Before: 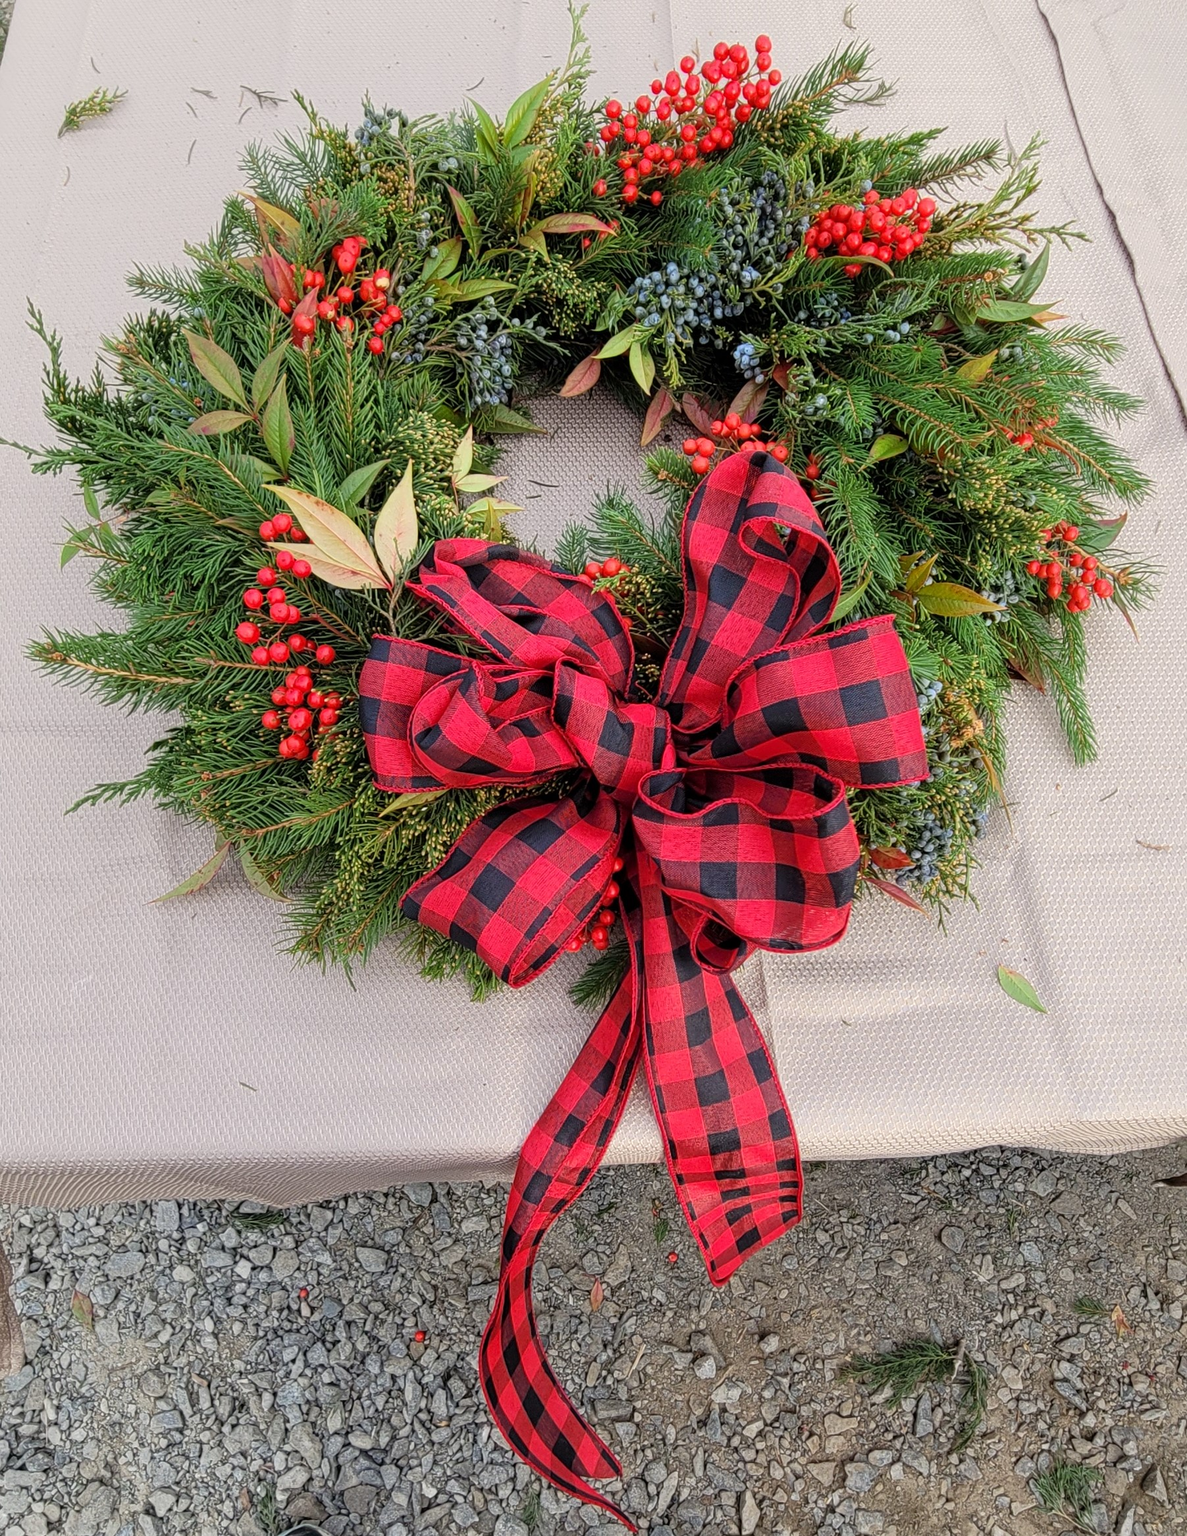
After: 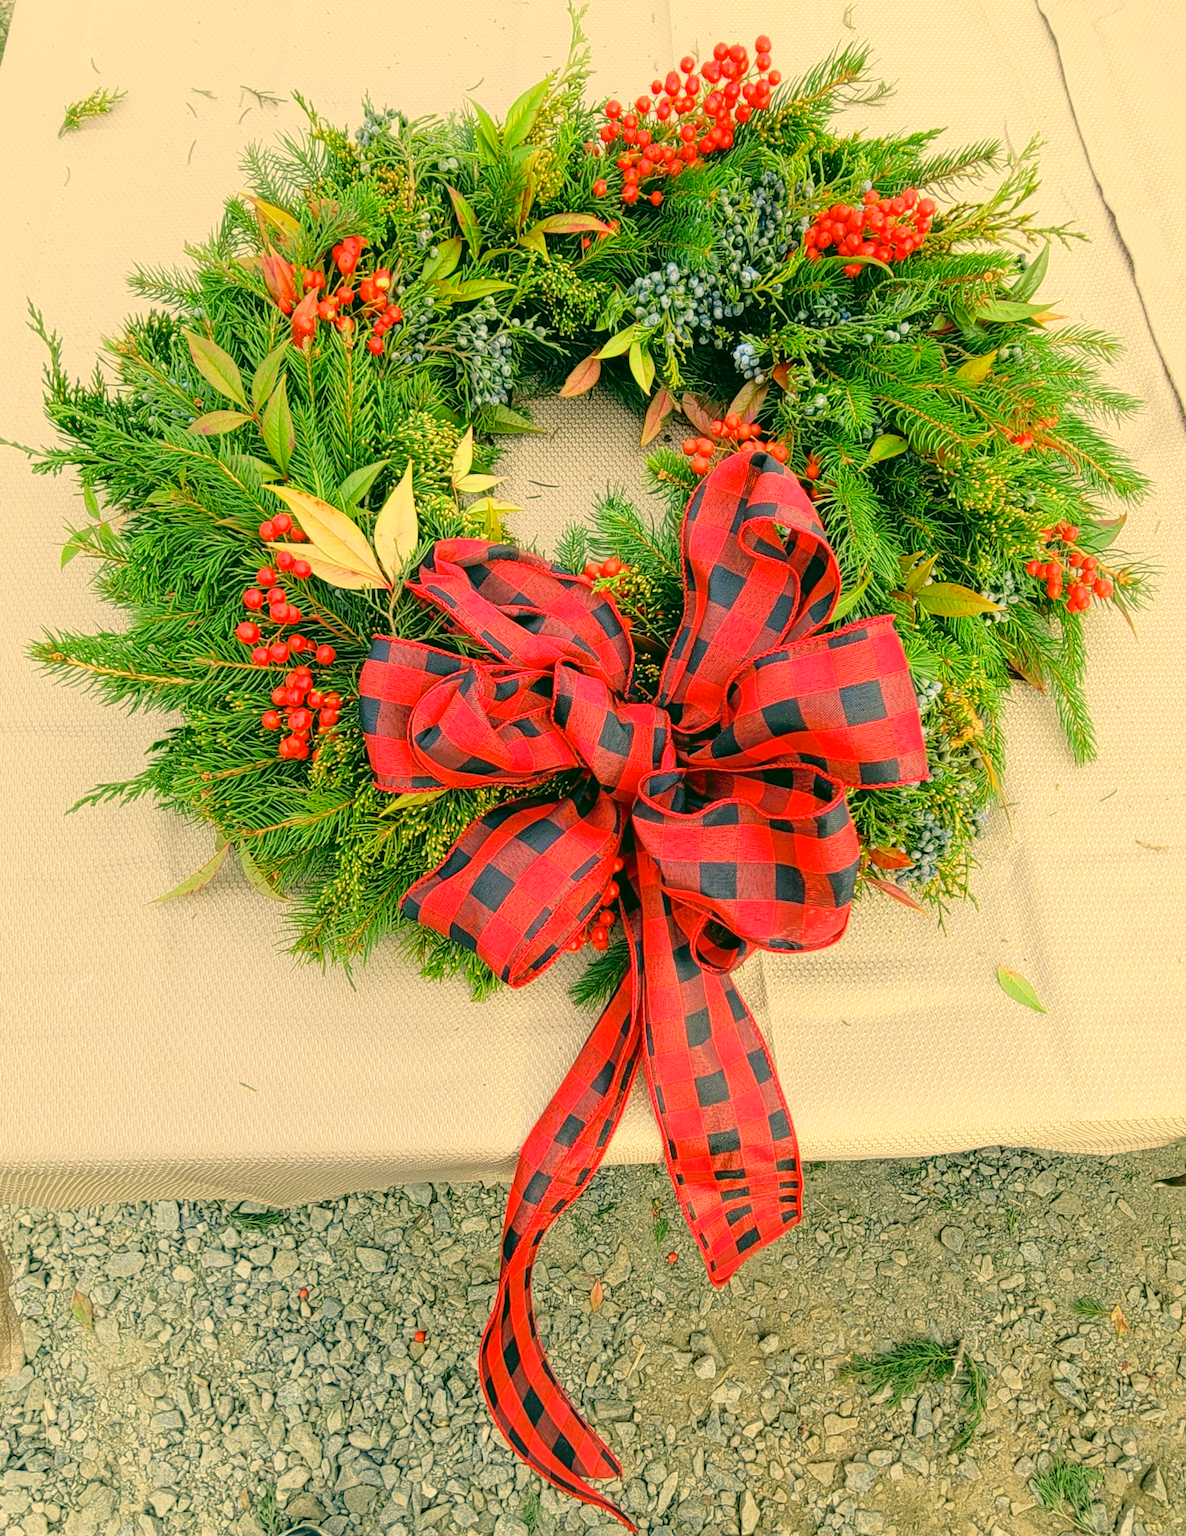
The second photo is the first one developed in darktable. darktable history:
color correction: highlights a* 5.63, highlights b* 32.83, shadows a* -26.24, shadows b* 3.71
levels: levels [0, 0.397, 0.955]
